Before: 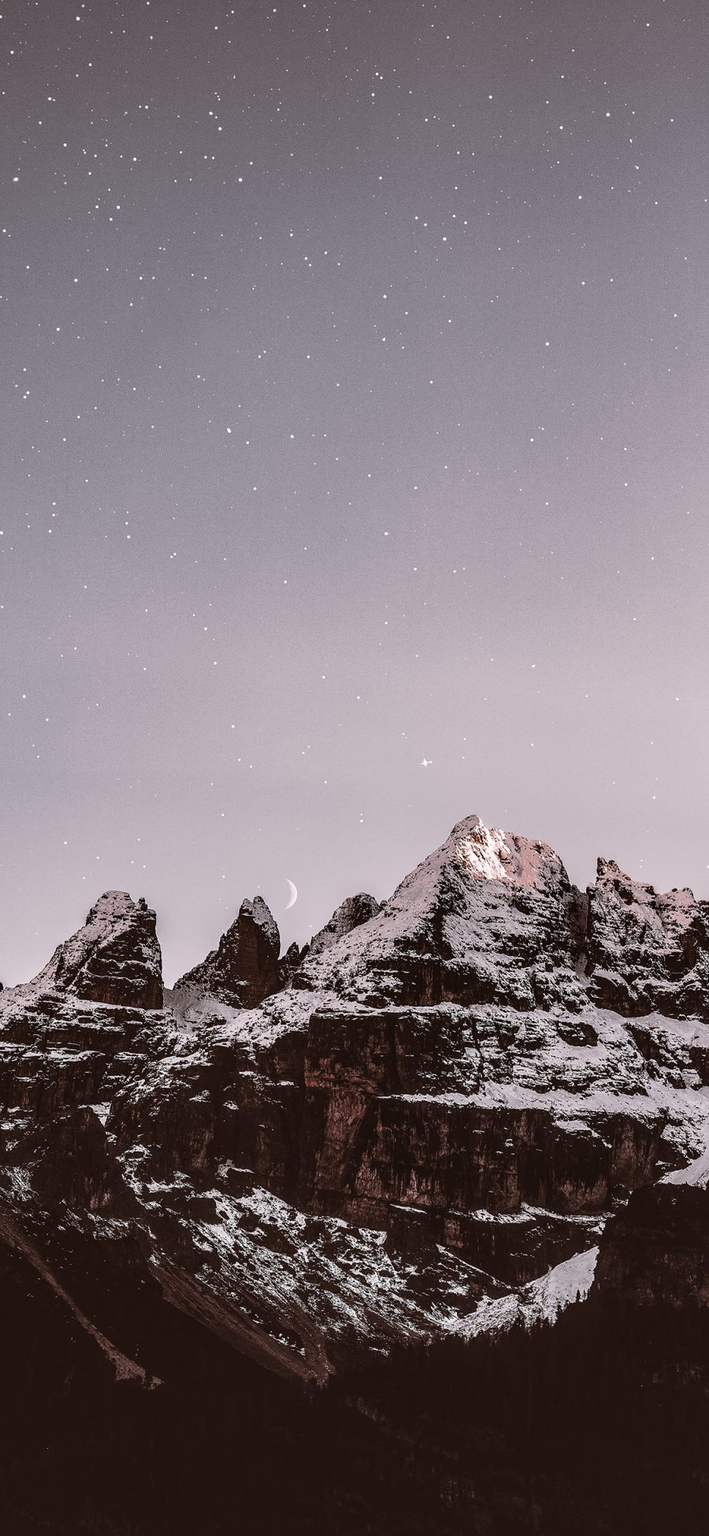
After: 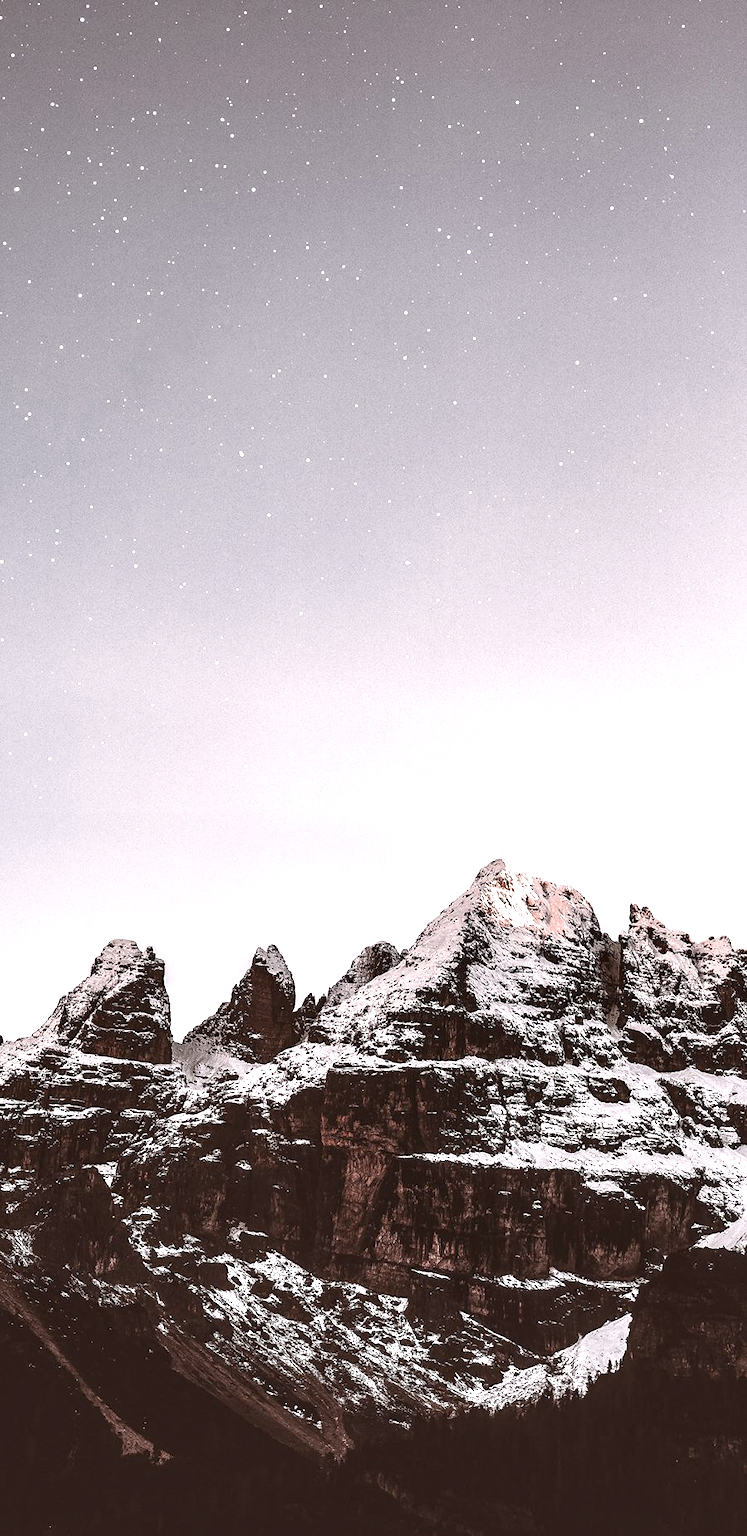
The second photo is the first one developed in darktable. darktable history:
color zones: curves: ch0 [(0, 0.5) (0.125, 0.4) (0.25, 0.5) (0.375, 0.4) (0.5, 0.4) (0.625, 0.35) (0.75, 0.35) (0.875, 0.5)]; ch1 [(0, 0.35) (0.125, 0.45) (0.25, 0.35) (0.375, 0.35) (0.5, 0.35) (0.625, 0.35) (0.75, 0.45) (0.875, 0.35)]; ch2 [(0, 0.6) (0.125, 0.5) (0.25, 0.5) (0.375, 0.6) (0.5, 0.6) (0.625, 0.5) (0.75, 0.5) (0.875, 0.5)]
exposure: exposure 1.061 EV, compensate highlight preservation false
crop and rotate: top 0%, bottom 5.097%
